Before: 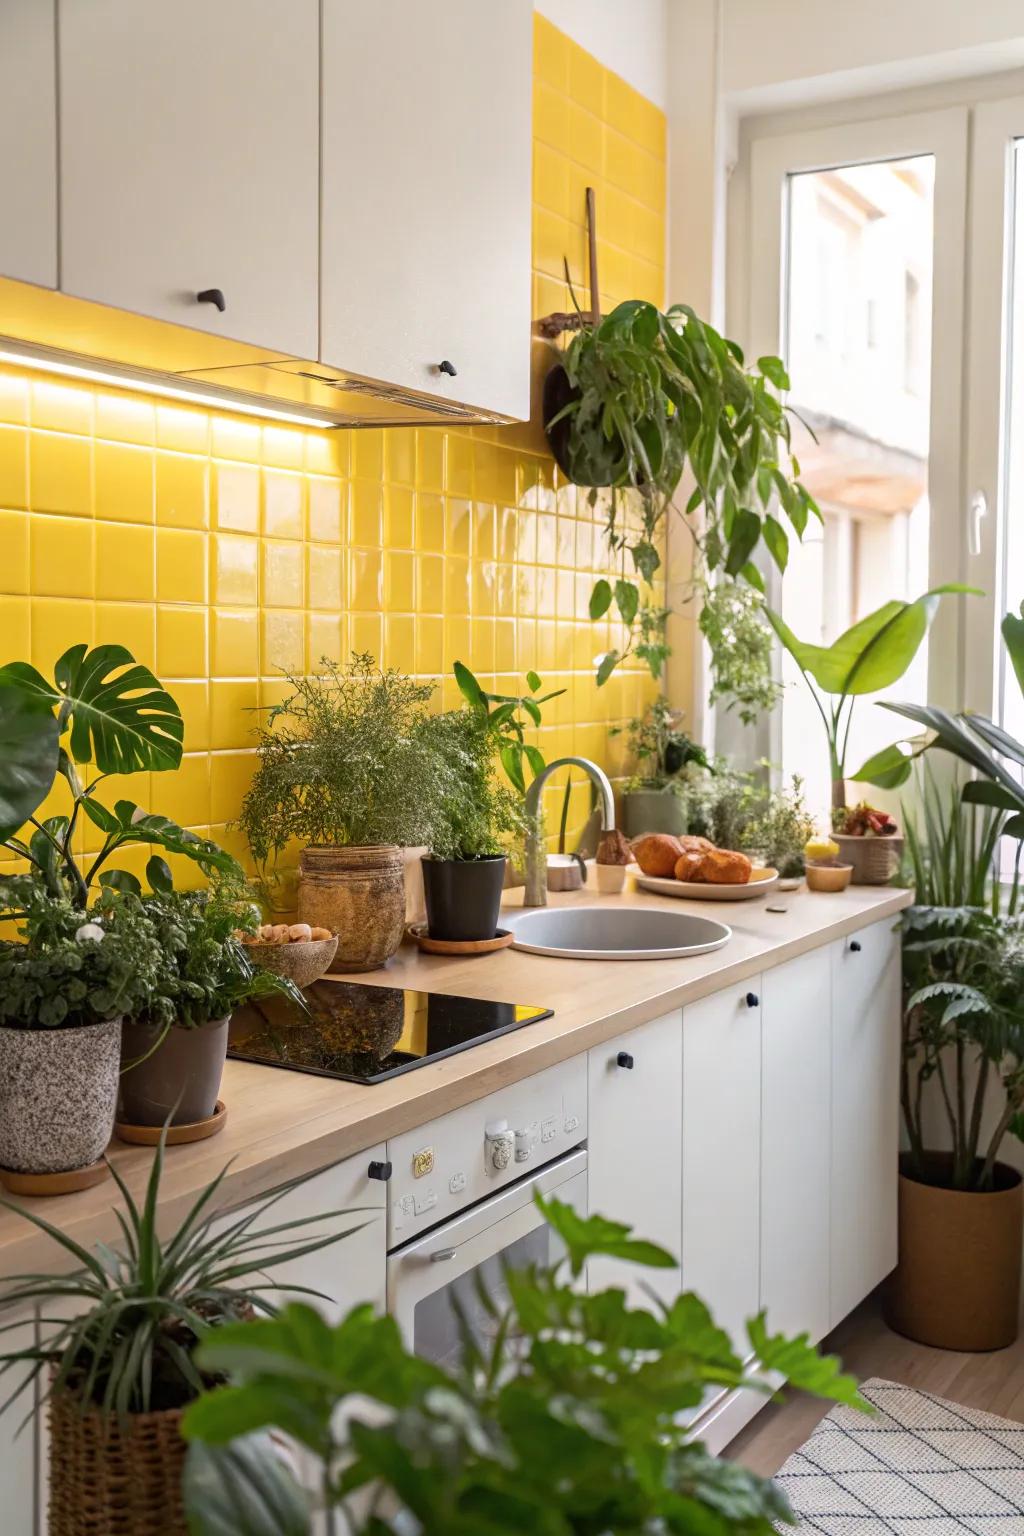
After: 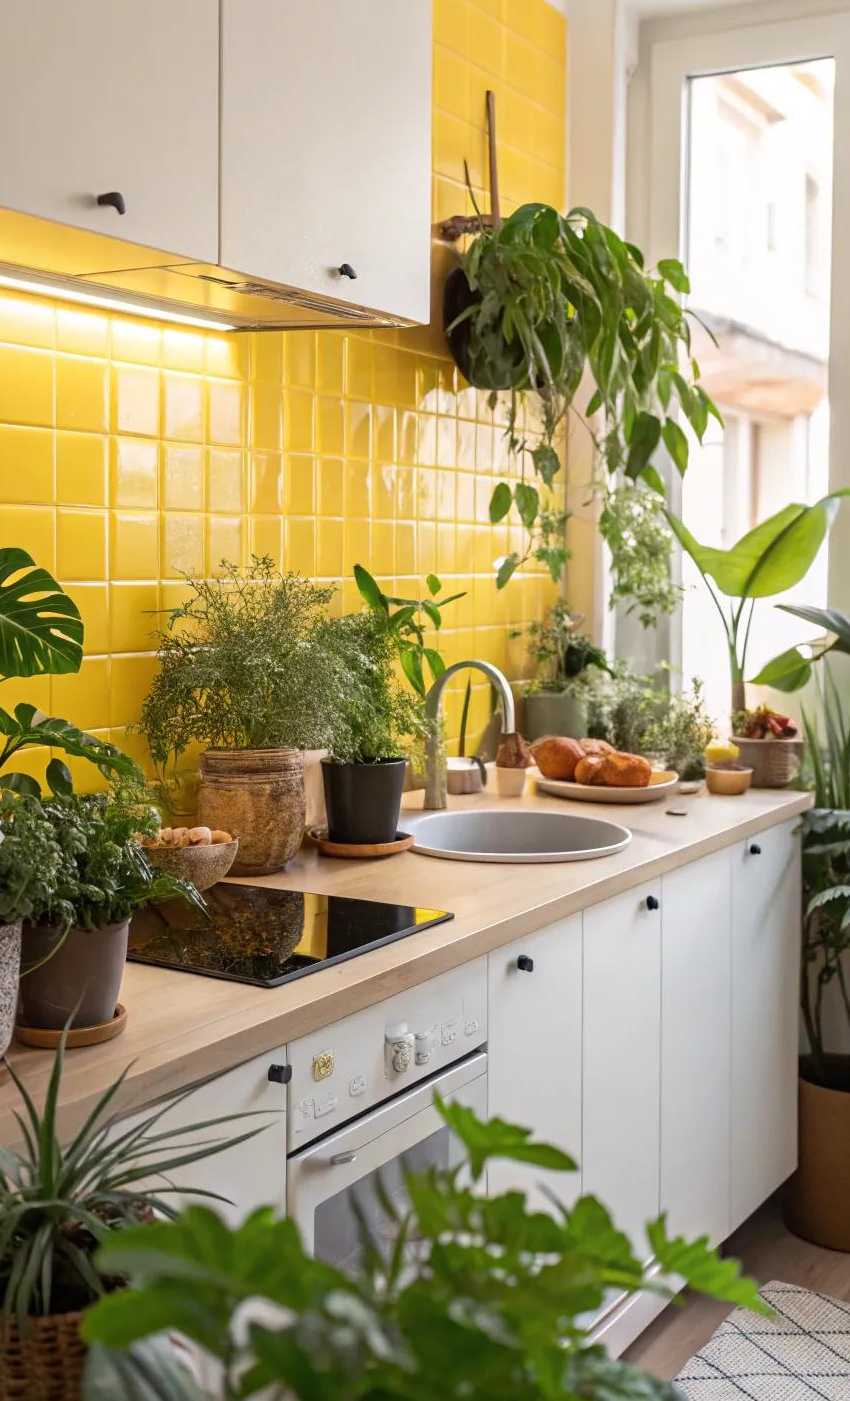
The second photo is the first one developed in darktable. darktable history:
crop: left 9.781%, top 6.327%, right 7.197%, bottom 2.407%
